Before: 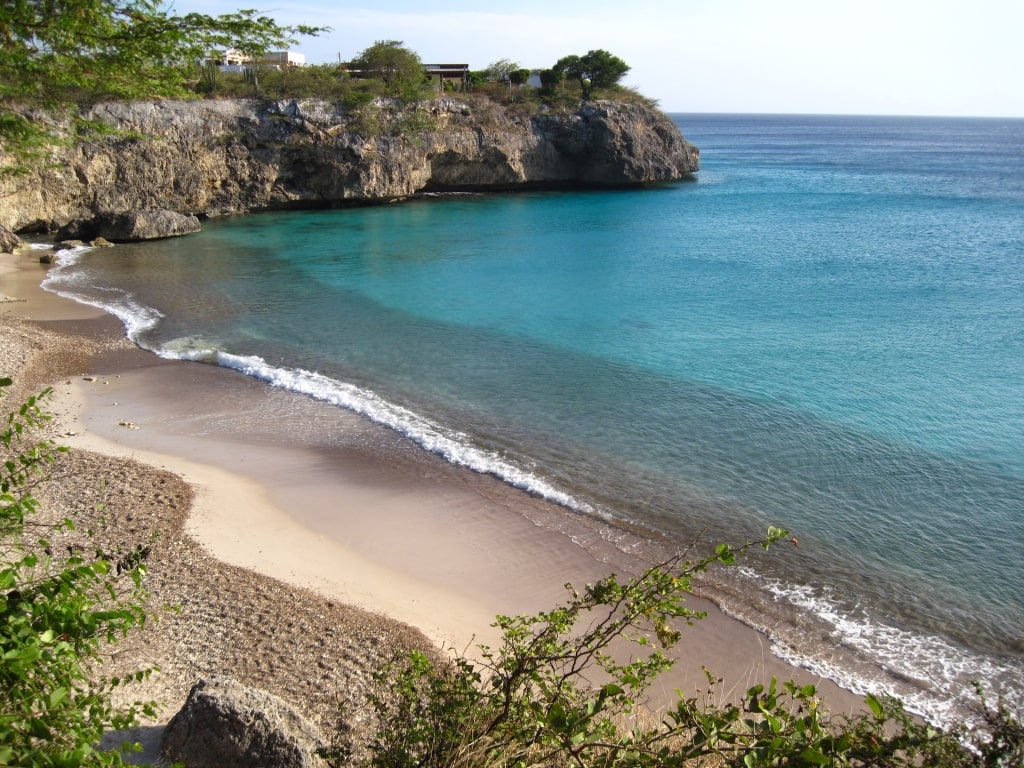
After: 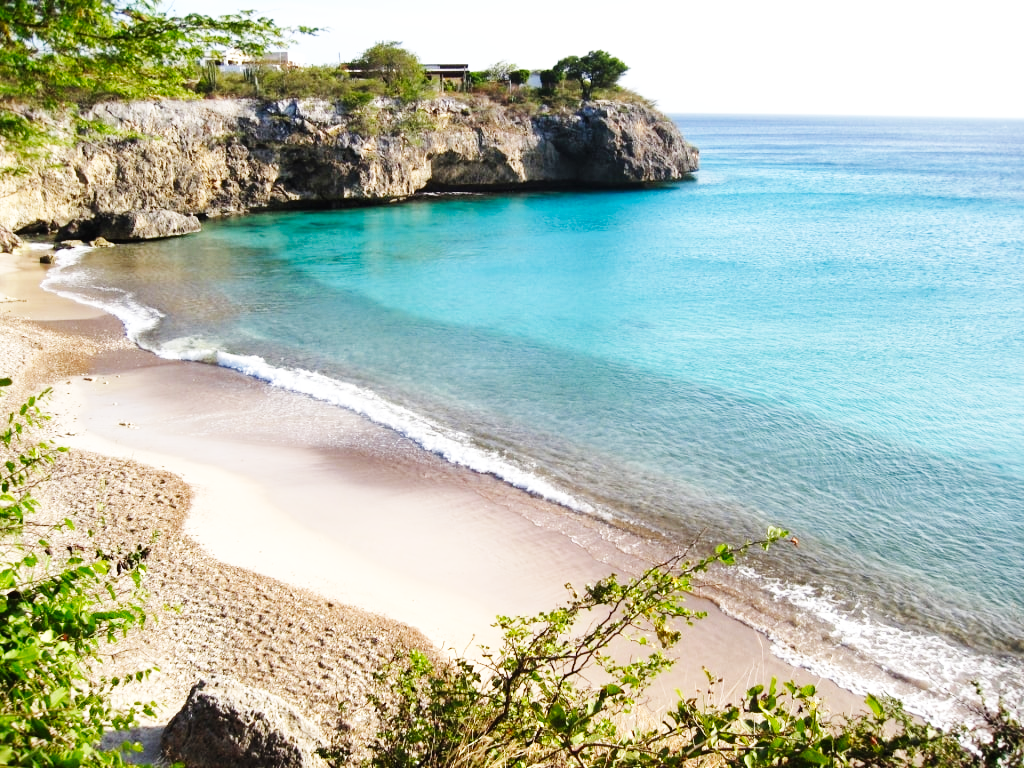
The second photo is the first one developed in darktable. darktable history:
base curve: curves: ch0 [(0, 0.003) (0.001, 0.002) (0.006, 0.004) (0.02, 0.022) (0.048, 0.086) (0.094, 0.234) (0.162, 0.431) (0.258, 0.629) (0.385, 0.8) (0.548, 0.918) (0.751, 0.988) (1, 1)], preserve colors none
exposure: black level correction 0, compensate exposure bias true, compensate highlight preservation false
